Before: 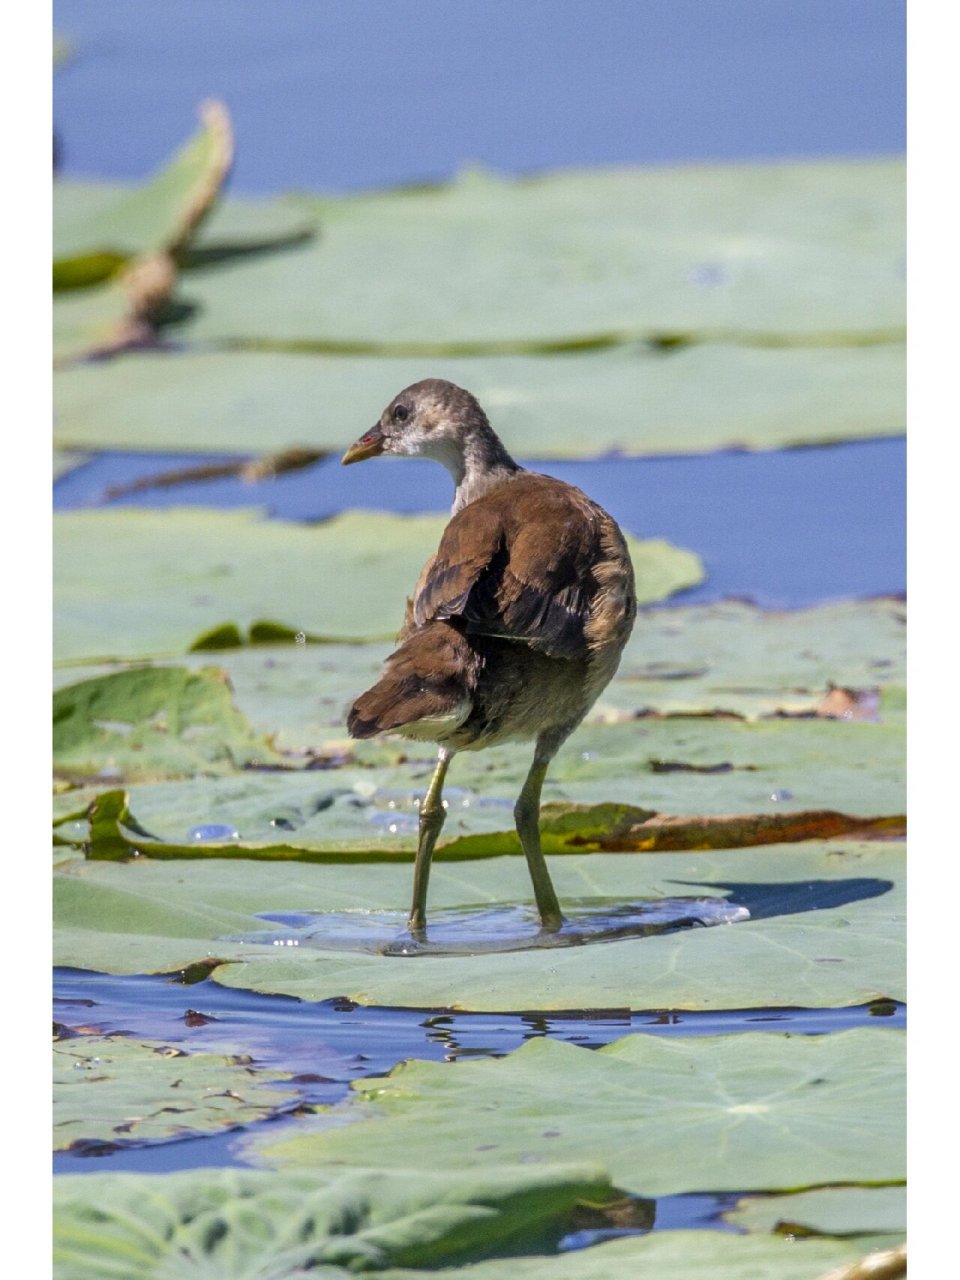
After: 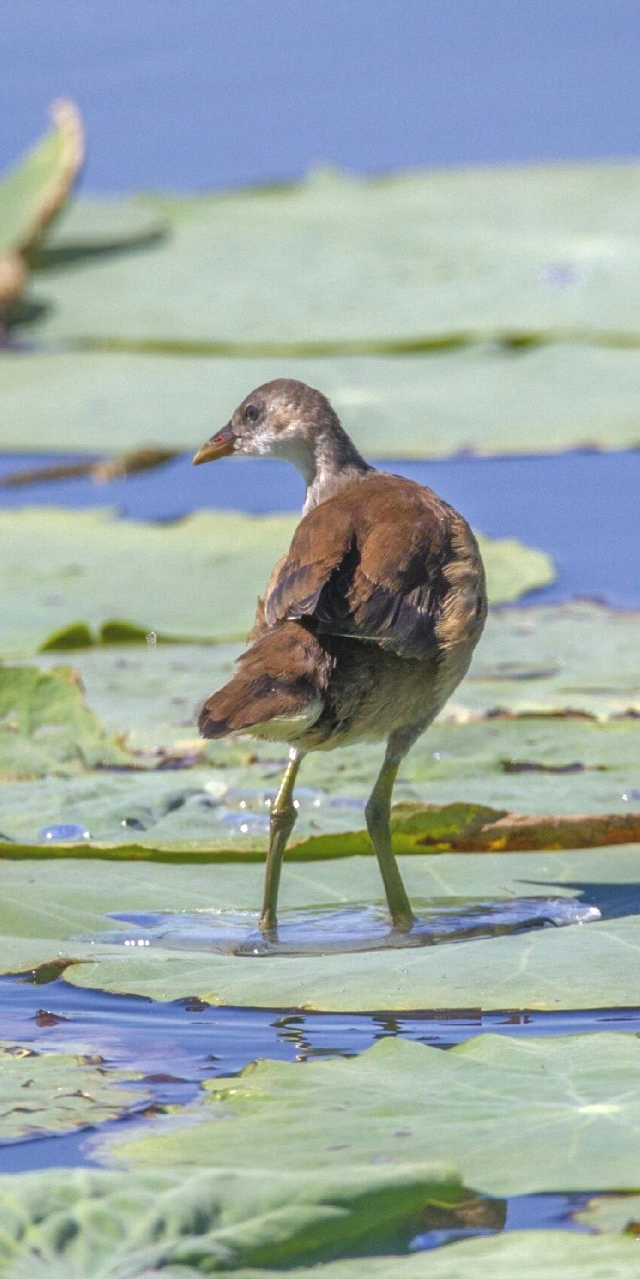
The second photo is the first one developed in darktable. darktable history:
crop and rotate: left 15.55%, right 17.75%
exposure: black level correction -0.005, exposure 0.619 EV, compensate exposure bias true, compensate highlight preservation false
tone equalizer: -8 EV 0.288 EV, -7 EV 0.395 EV, -6 EV 0.447 EV, -5 EV 0.265 EV, -3 EV -0.272 EV, -2 EV -0.424 EV, -1 EV -0.441 EV, +0 EV -0.252 EV, edges refinement/feathering 500, mask exposure compensation -1.57 EV, preserve details no
